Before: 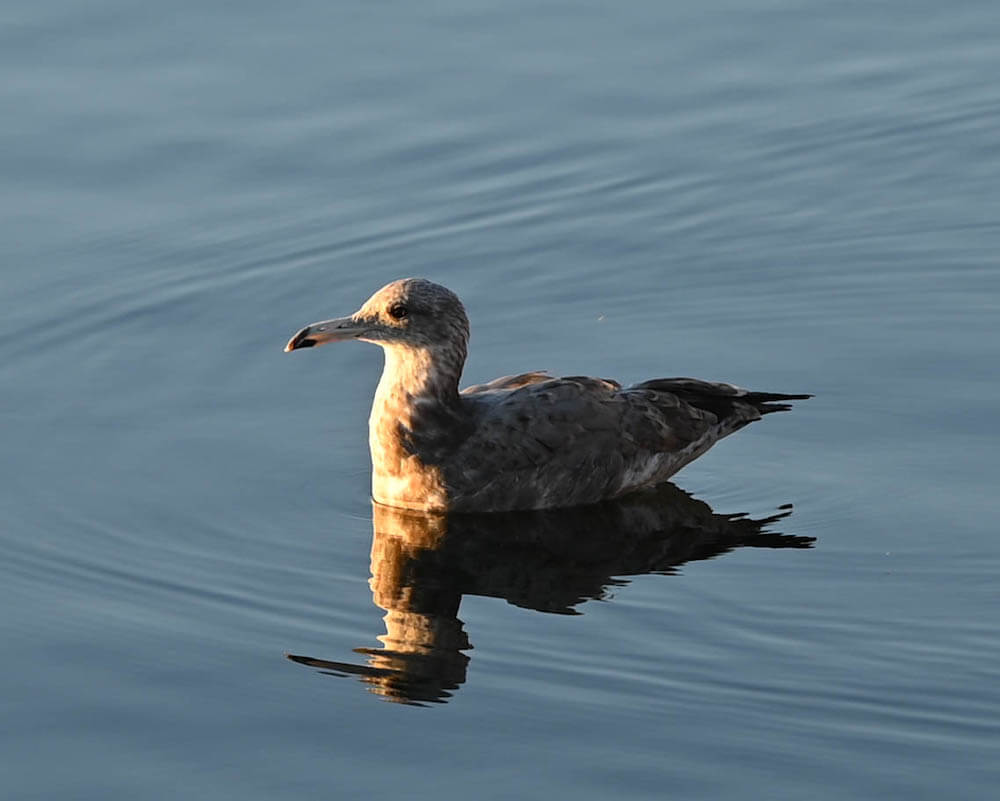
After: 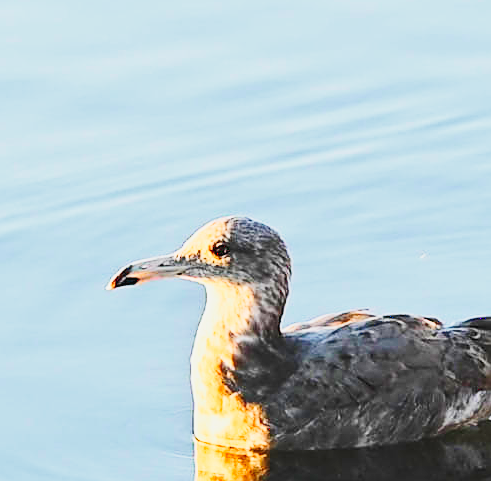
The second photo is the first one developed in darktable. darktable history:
base curve: curves: ch0 [(0, 0.007) (0.028, 0.063) (0.121, 0.311) (0.46, 0.743) (0.859, 0.957) (1, 1)]
sharpen: on, module defaults
contrast brightness saturation: brightness 0.095, saturation 0.193
crop: left 17.863%, top 7.767%, right 33.022%, bottom 32.072%
tone curve: curves: ch0 [(0, 0.026) (0.058, 0.049) (0.246, 0.214) (0.437, 0.498) (0.55, 0.644) (0.657, 0.767) (0.822, 0.9) (1, 0.961)]; ch1 [(0, 0) (0.346, 0.307) (0.408, 0.369) (0.453, 0.457) (0.476, 0.489) (0.502, 0.493) (0.521, 0.515) (0.537, 0.531) (0.612, 0.641) (0.676, 0.728) (1, 1)]; ch2 [(0, 0) (0.346, 0.34) (0.434, 0.46) (0.485, 0.494) (0.5, 0.494) (0.511, 0.504) (0.537, 0.551) (0.579, 0.599) (0.625, 0.686) (1, 1)], preserve colors none
